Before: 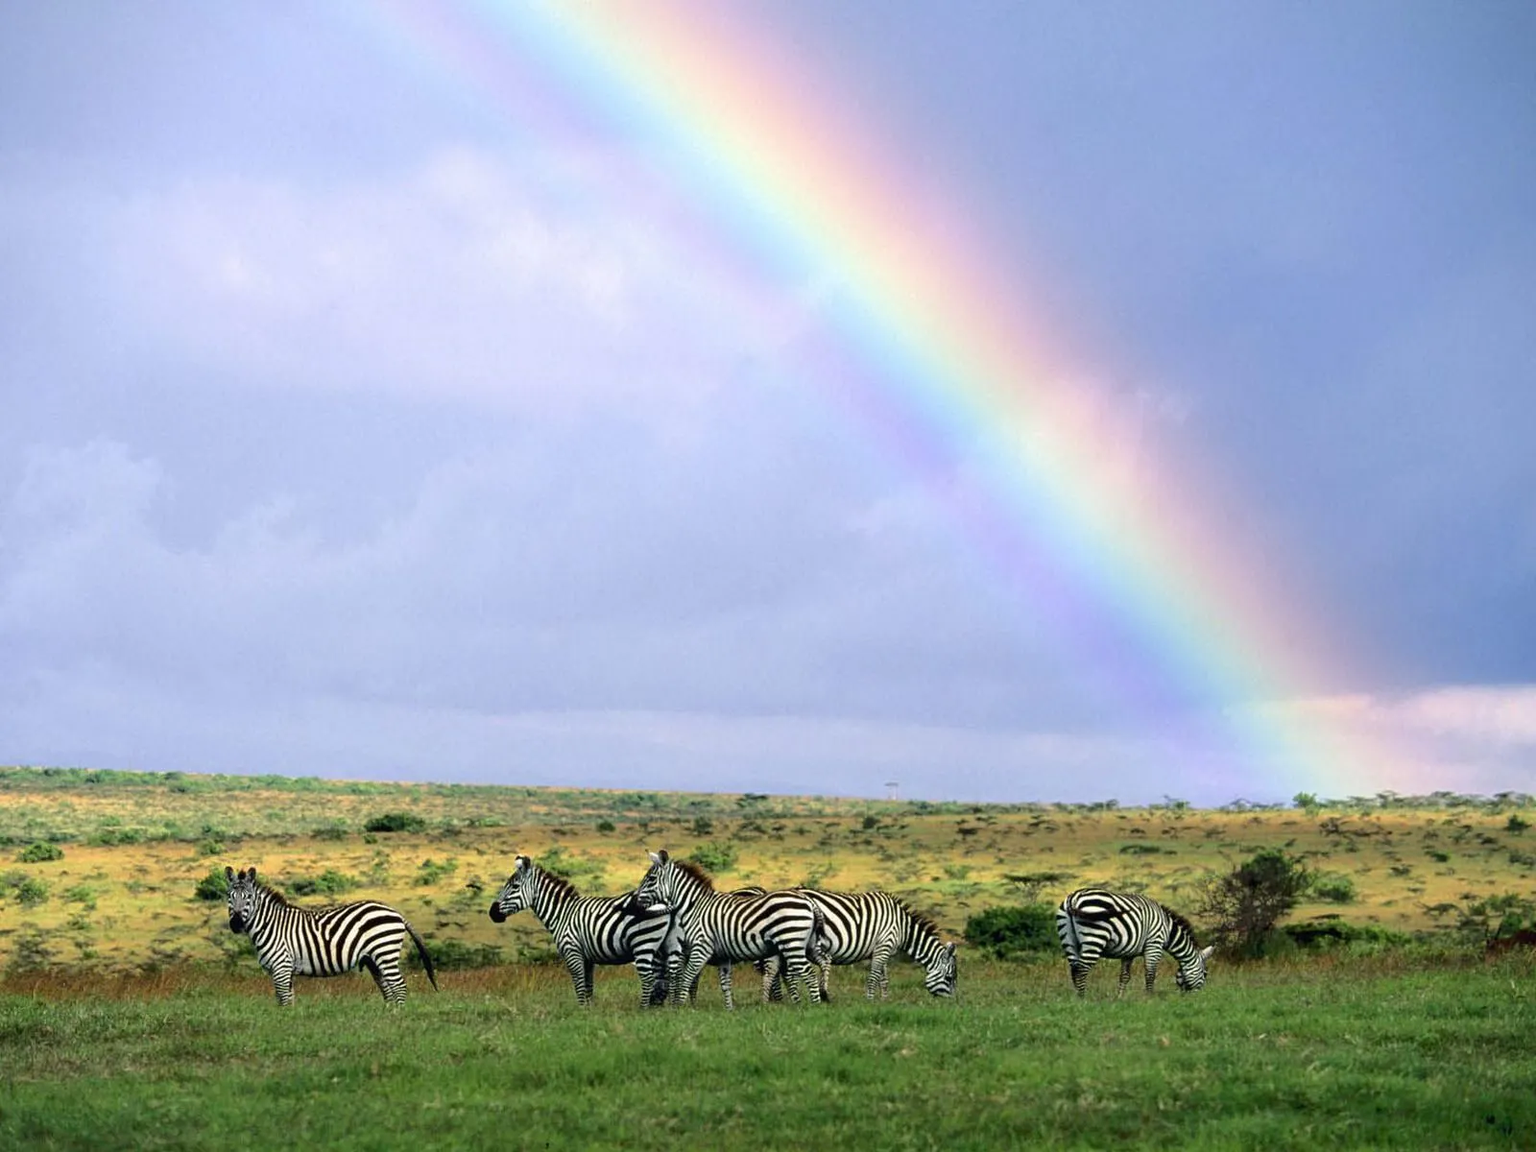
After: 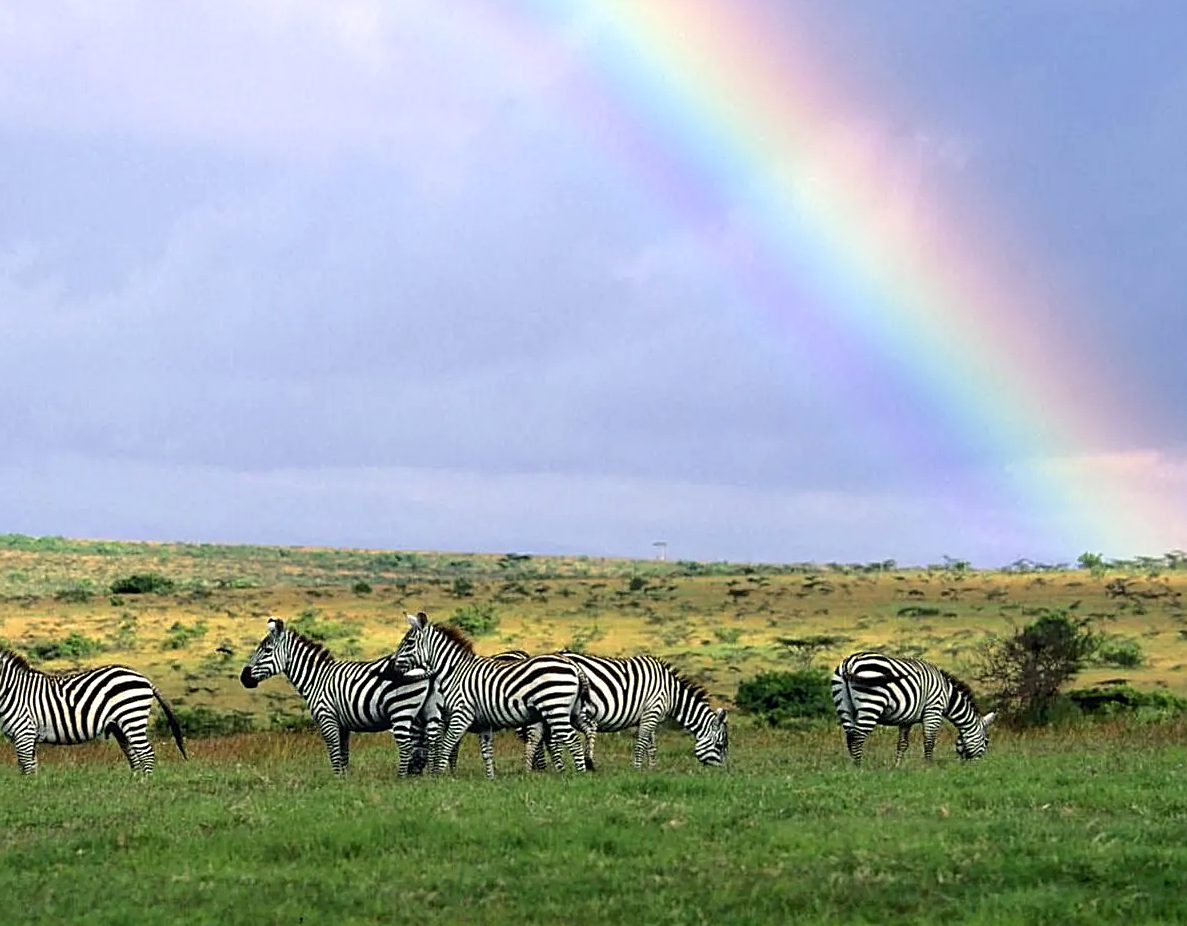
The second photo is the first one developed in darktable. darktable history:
crop: left 16.822%, top 22.822%, right 8.981%
sharpen: on, module defaults
levels: levels [0, 0.492, 0.984]
